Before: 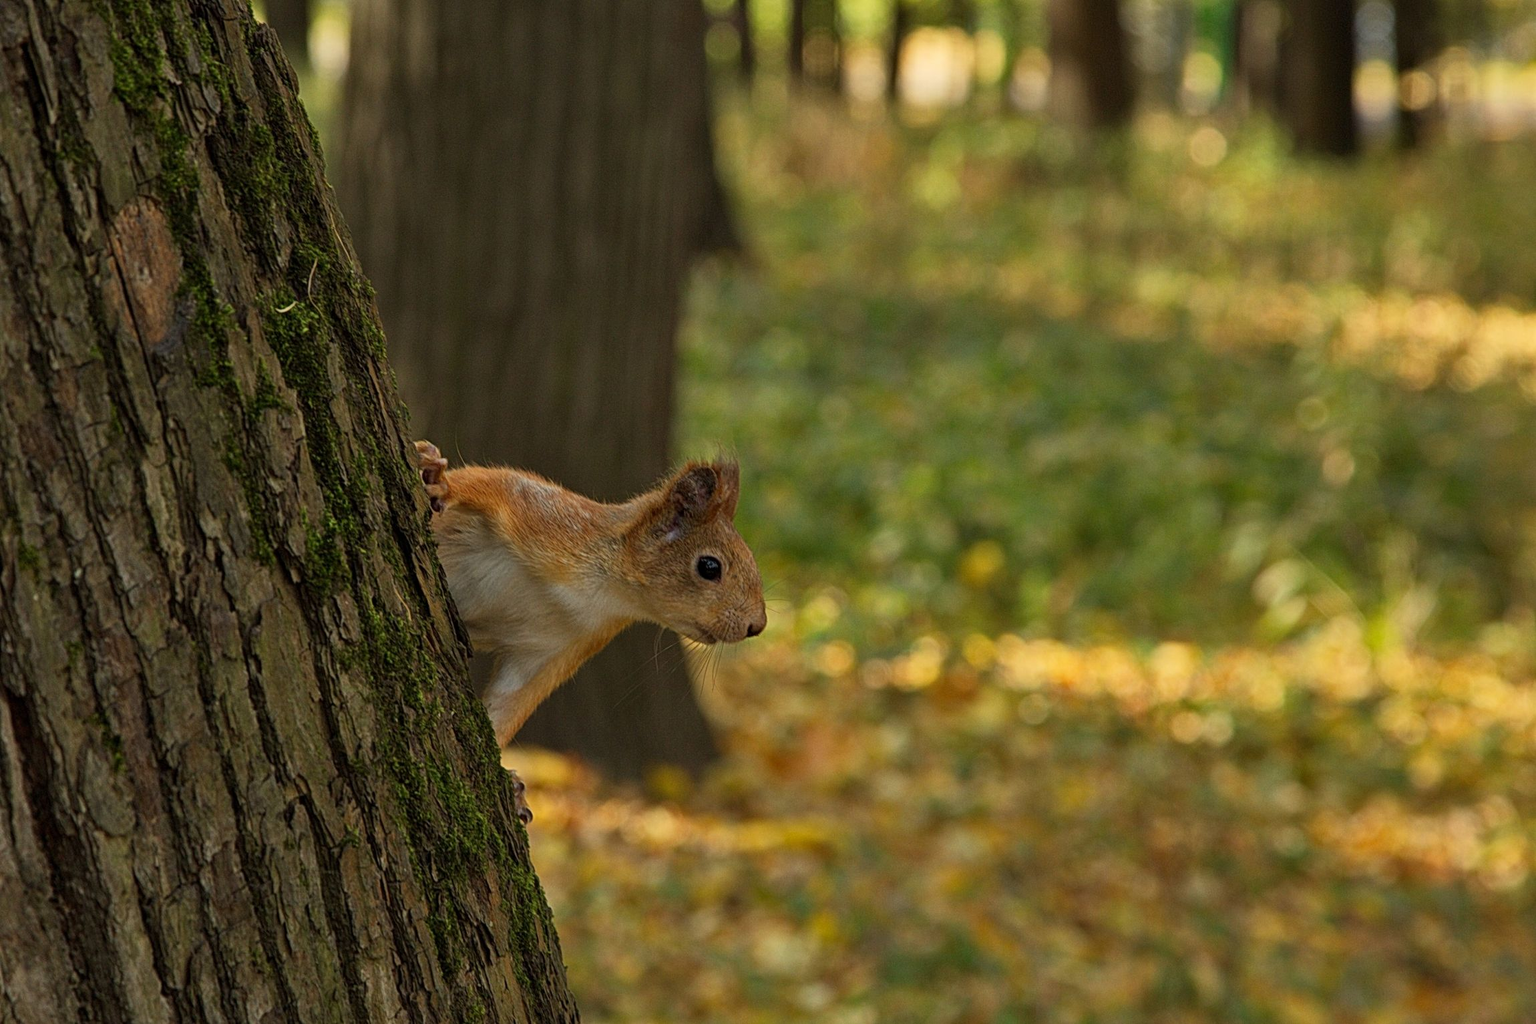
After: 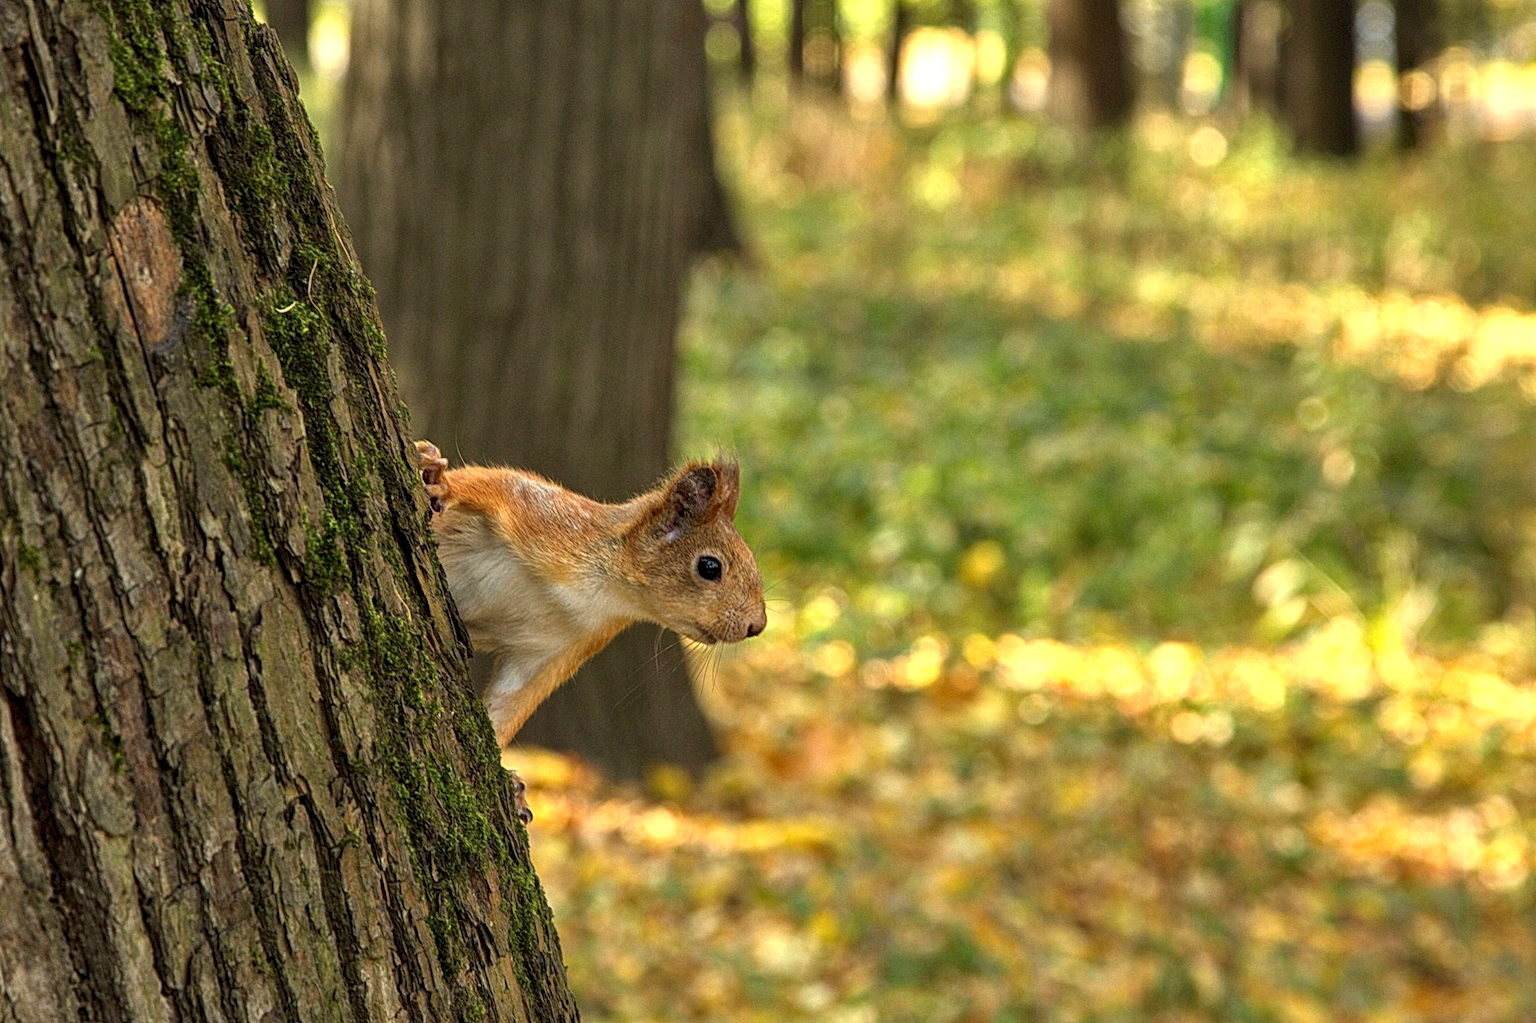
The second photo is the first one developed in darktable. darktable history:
local contrast: on, module defaults
exposure: black level correction 0, exposure 1 EV, compensate exposure bias true, compensate highlight preservation false
white balance: emerald 1
